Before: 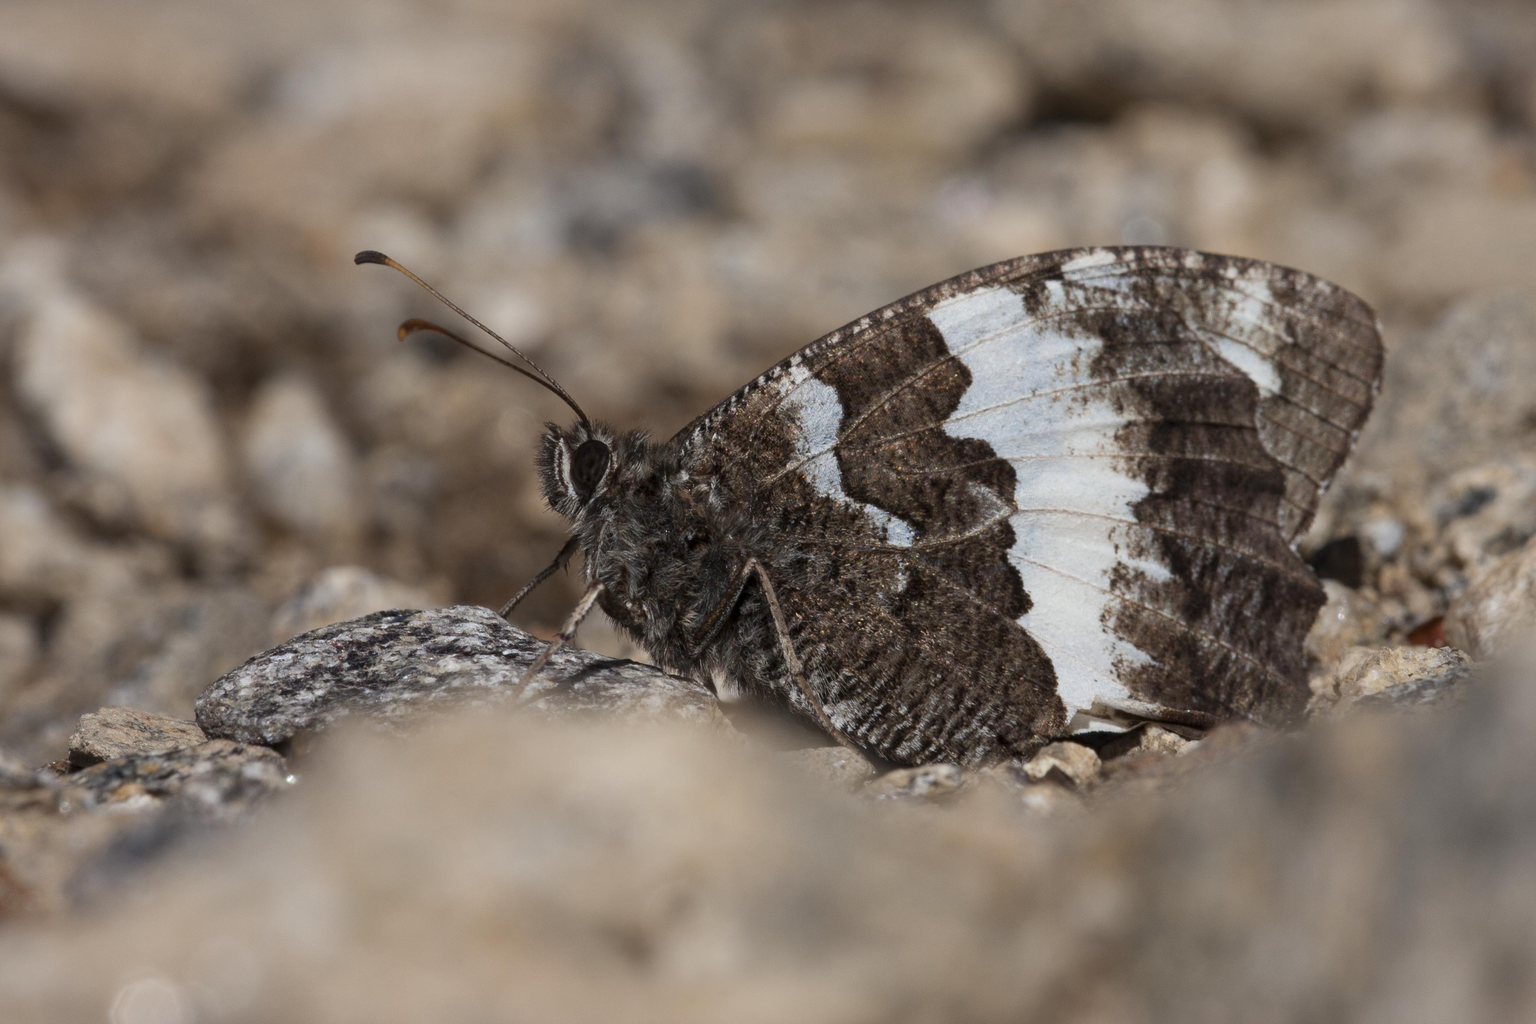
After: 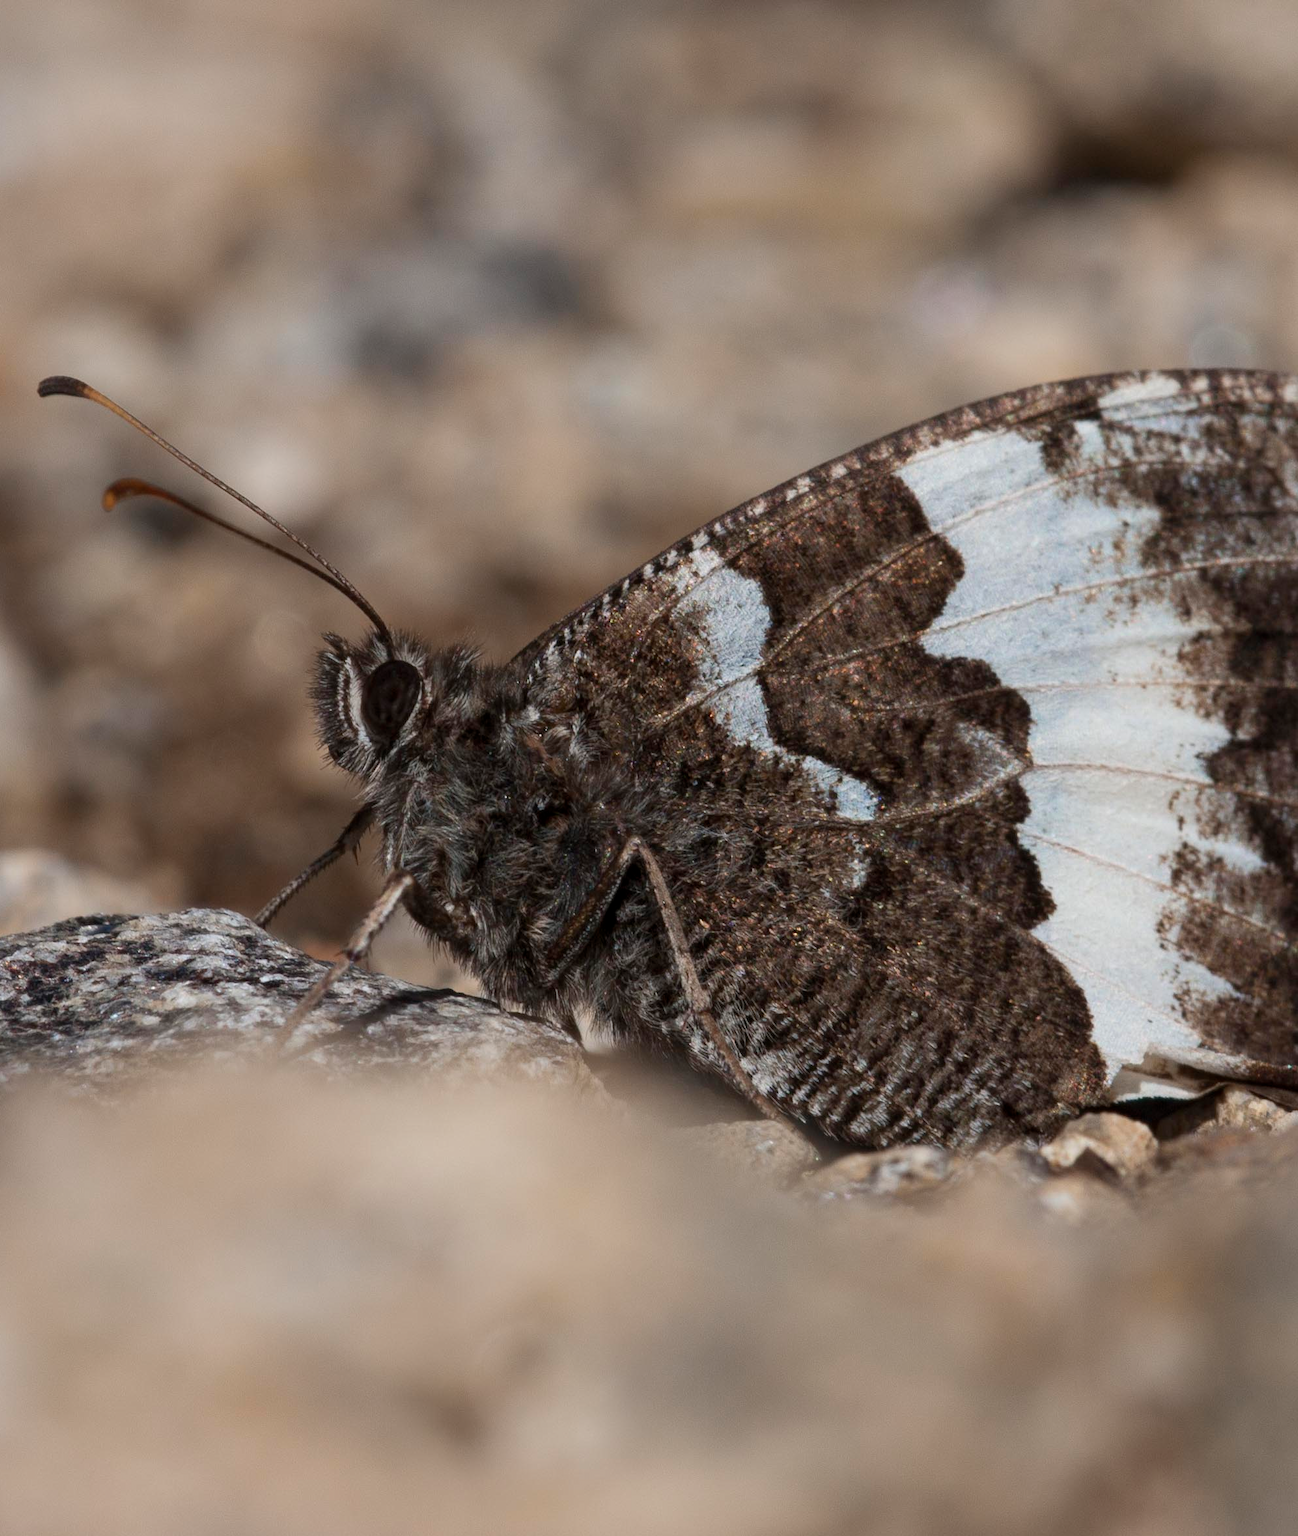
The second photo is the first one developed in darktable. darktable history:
crop: left 21.471%, right 22.185%
